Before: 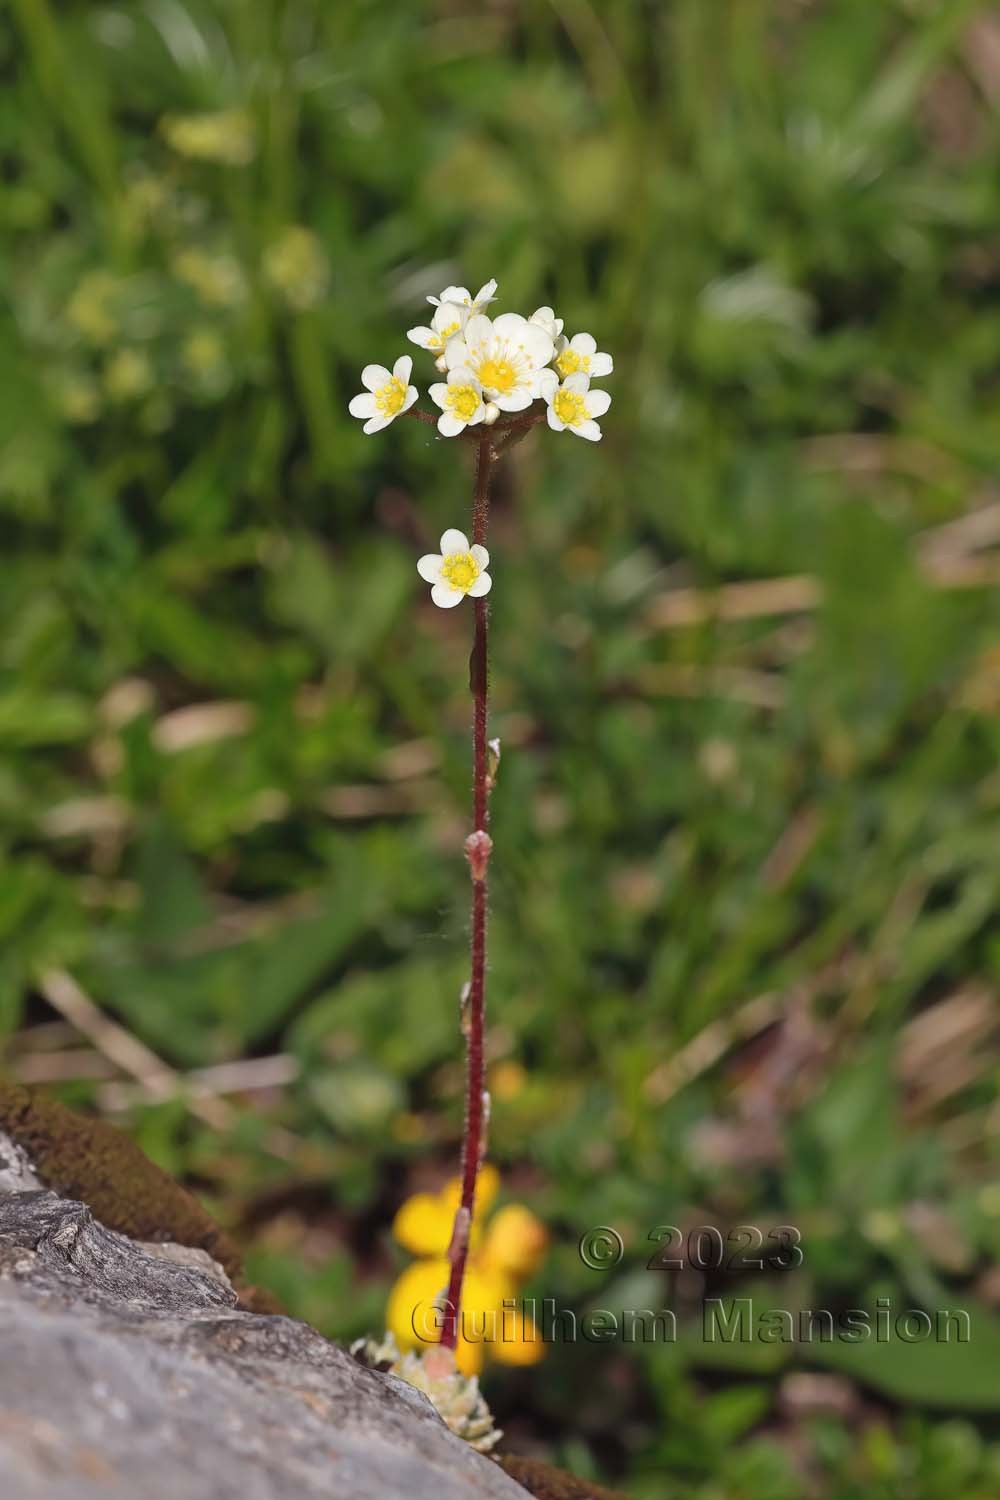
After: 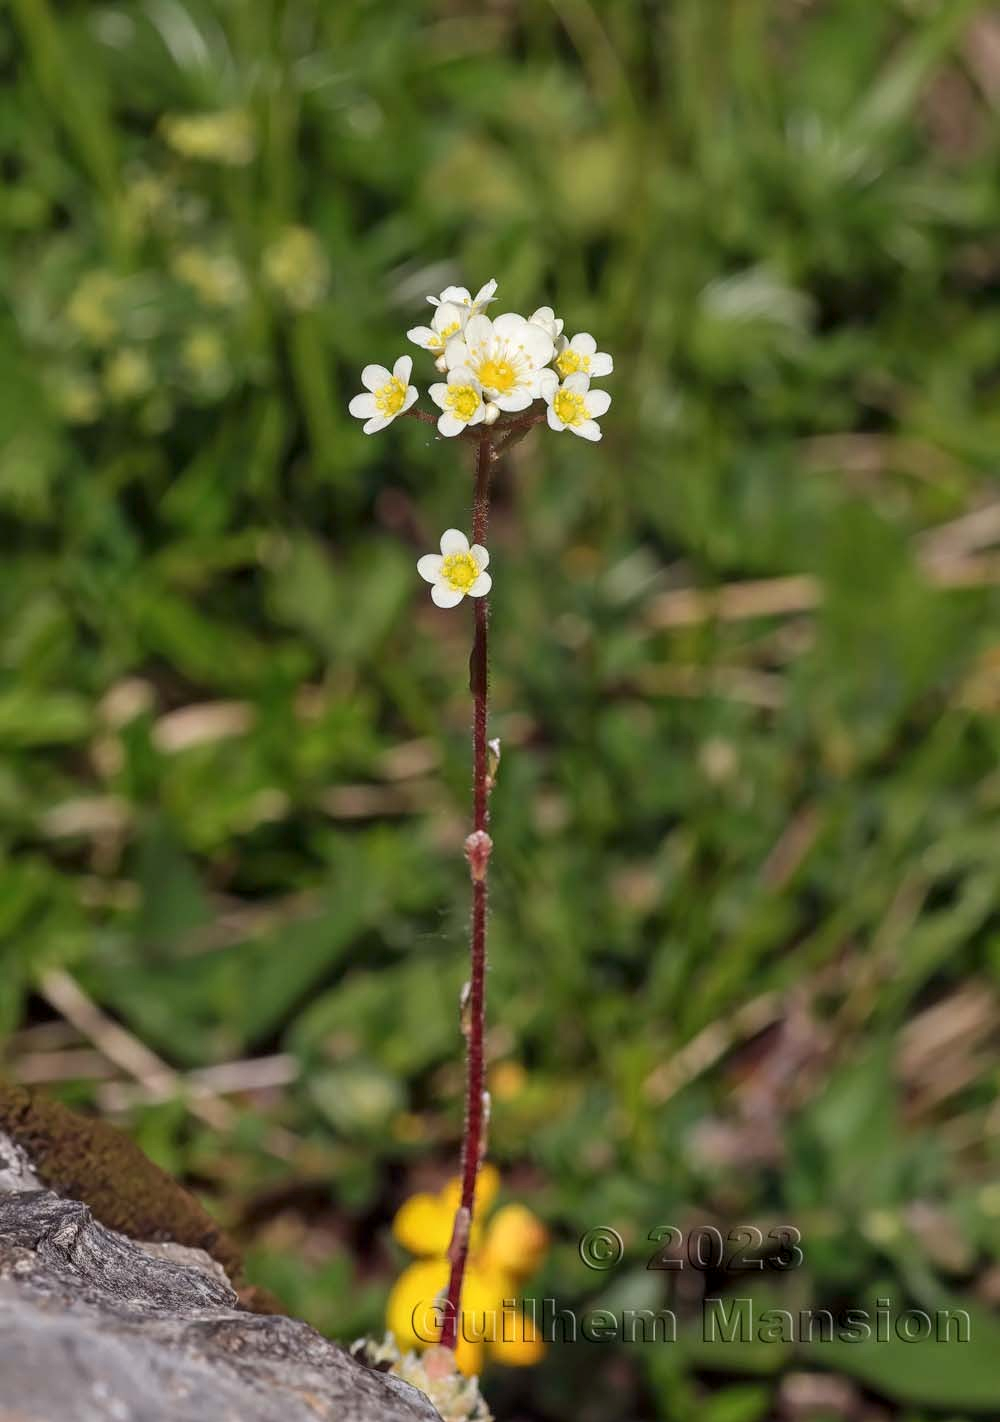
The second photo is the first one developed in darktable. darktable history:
local contrast: on, module defaults
levels: levels [0, 0.492, 0.984]
exposure: black level correction 0.002, exposure -0.099 EV, compensate exposure bias true, compensate highlight preservation false
crop and rotate: top 0.003%, bottom 5.131%
